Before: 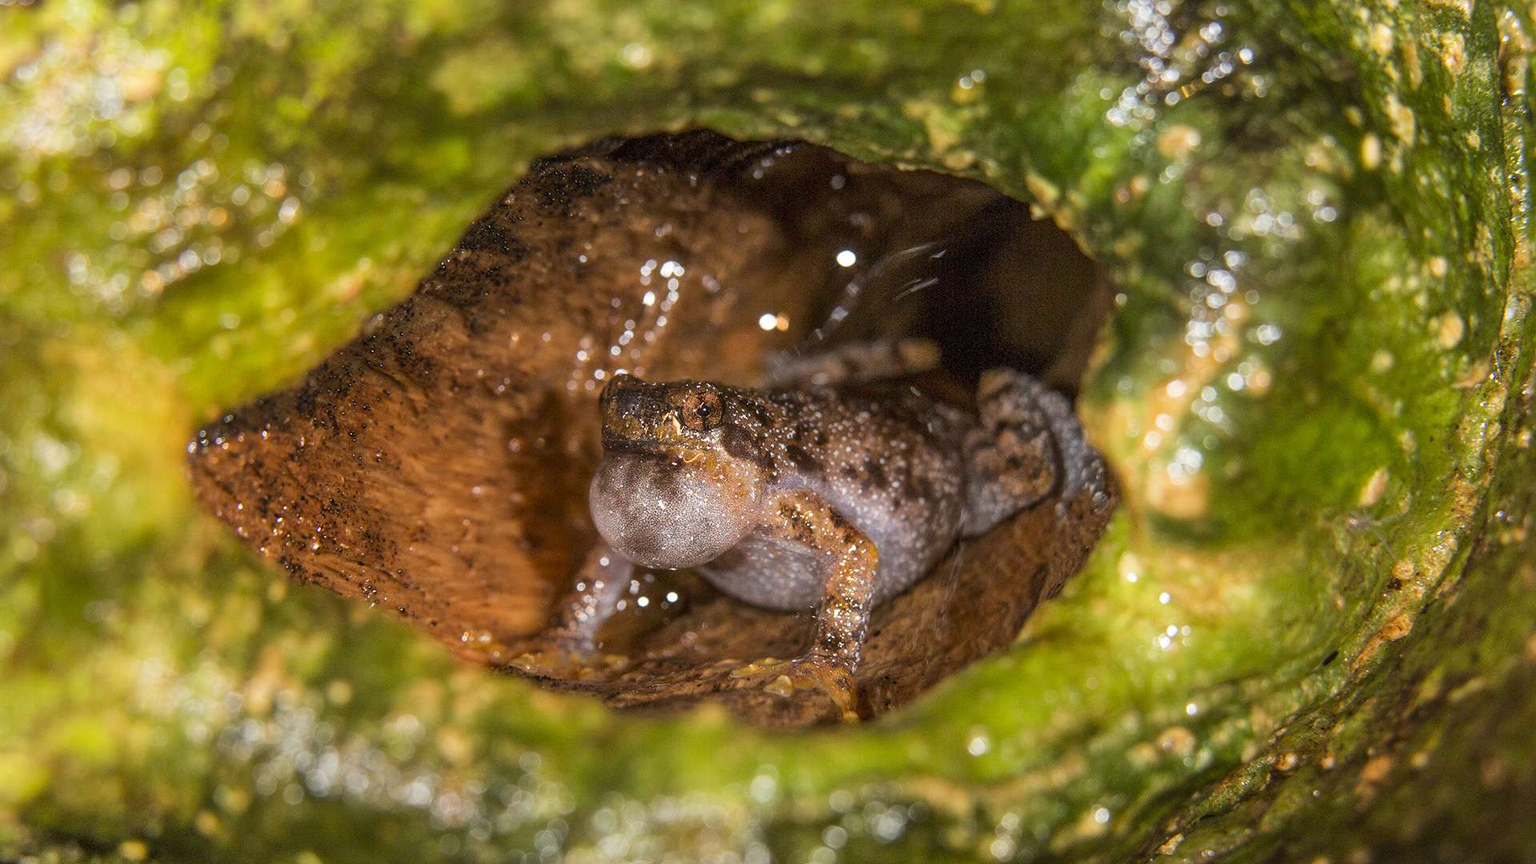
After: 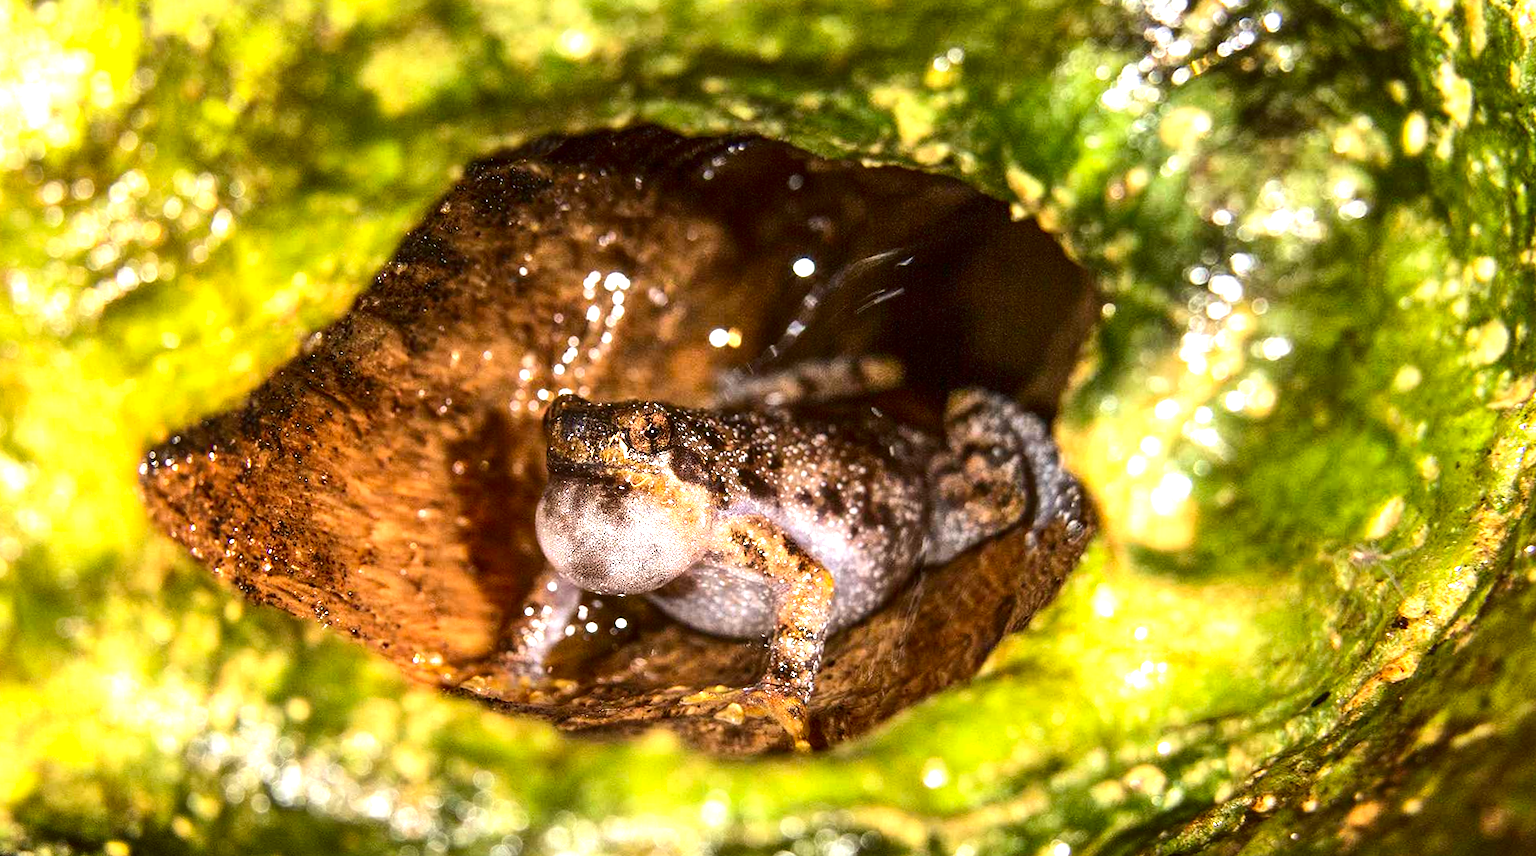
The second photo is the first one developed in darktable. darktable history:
contrast brightness saturation: contrast 0.19, brightness -0.24, saturation 0.11
rotate and perspective: rotation 0.062°, lens shift (vertical) 0.115, lens shift (horizontal) -0.133, crop left 0.047, crop right 0.94, crop top 0.061, crop bottom 0.94
exposure: black level correction 0, exposure 1.379 EV, compensate exposure bias true, compensate highlight preservation false
